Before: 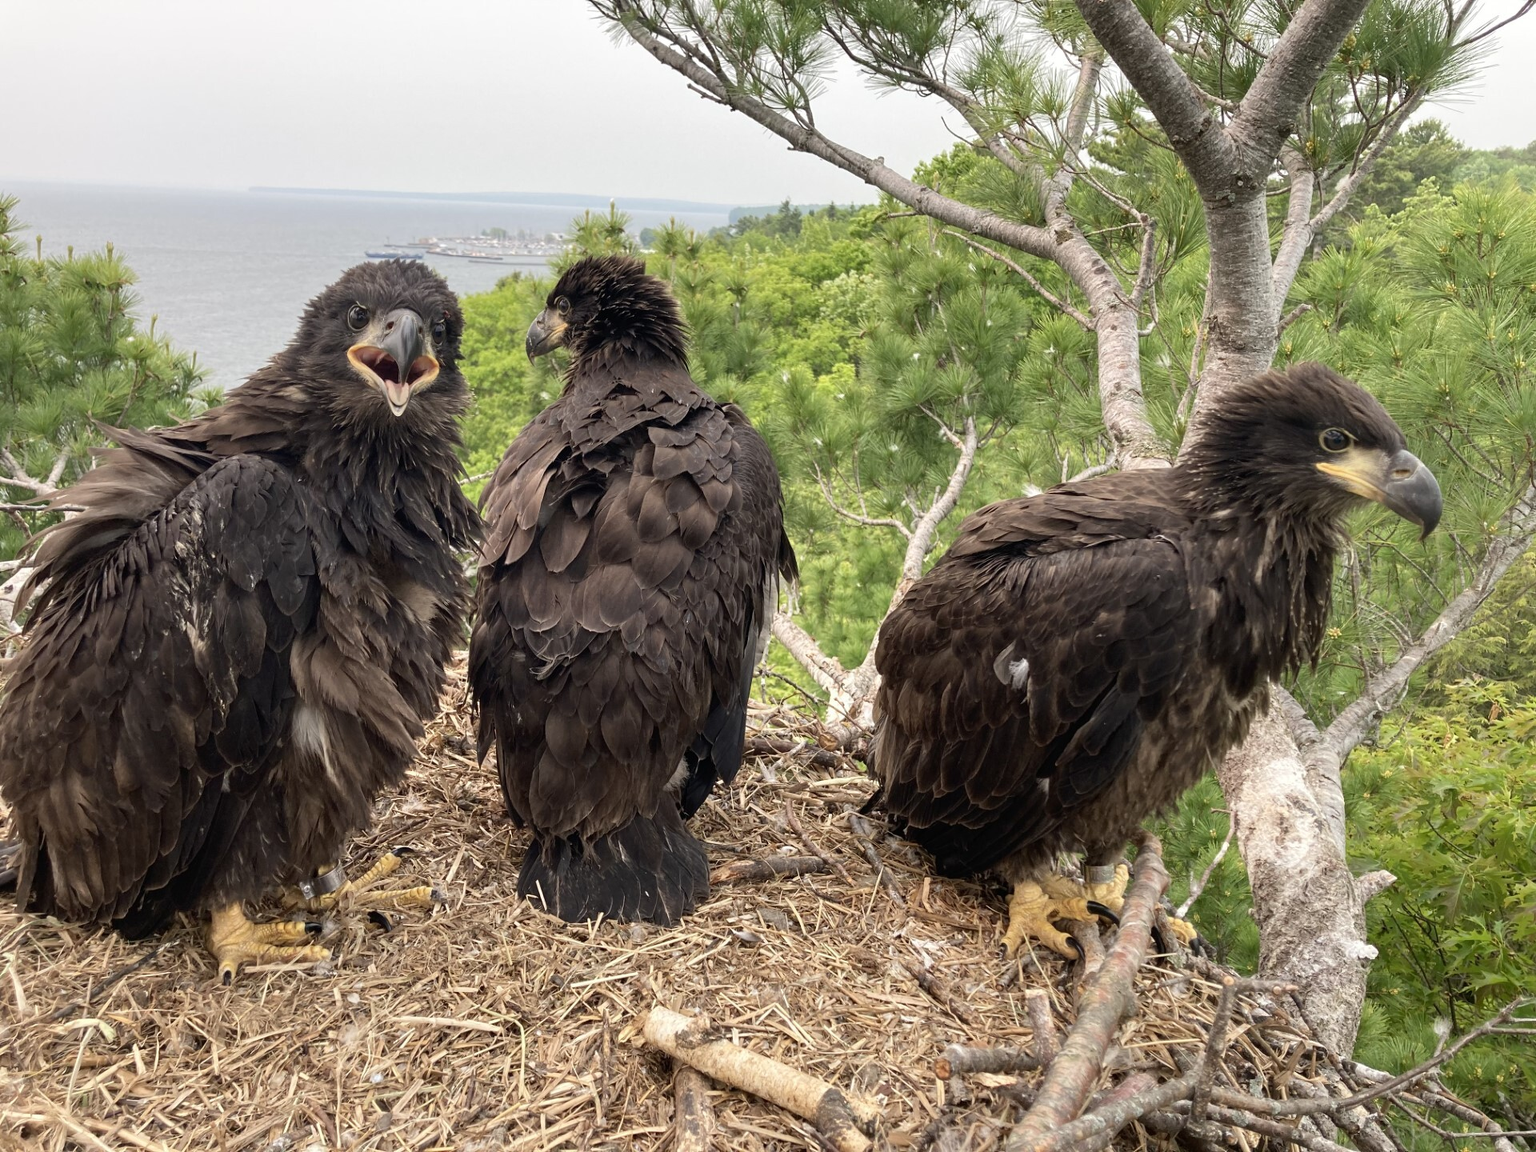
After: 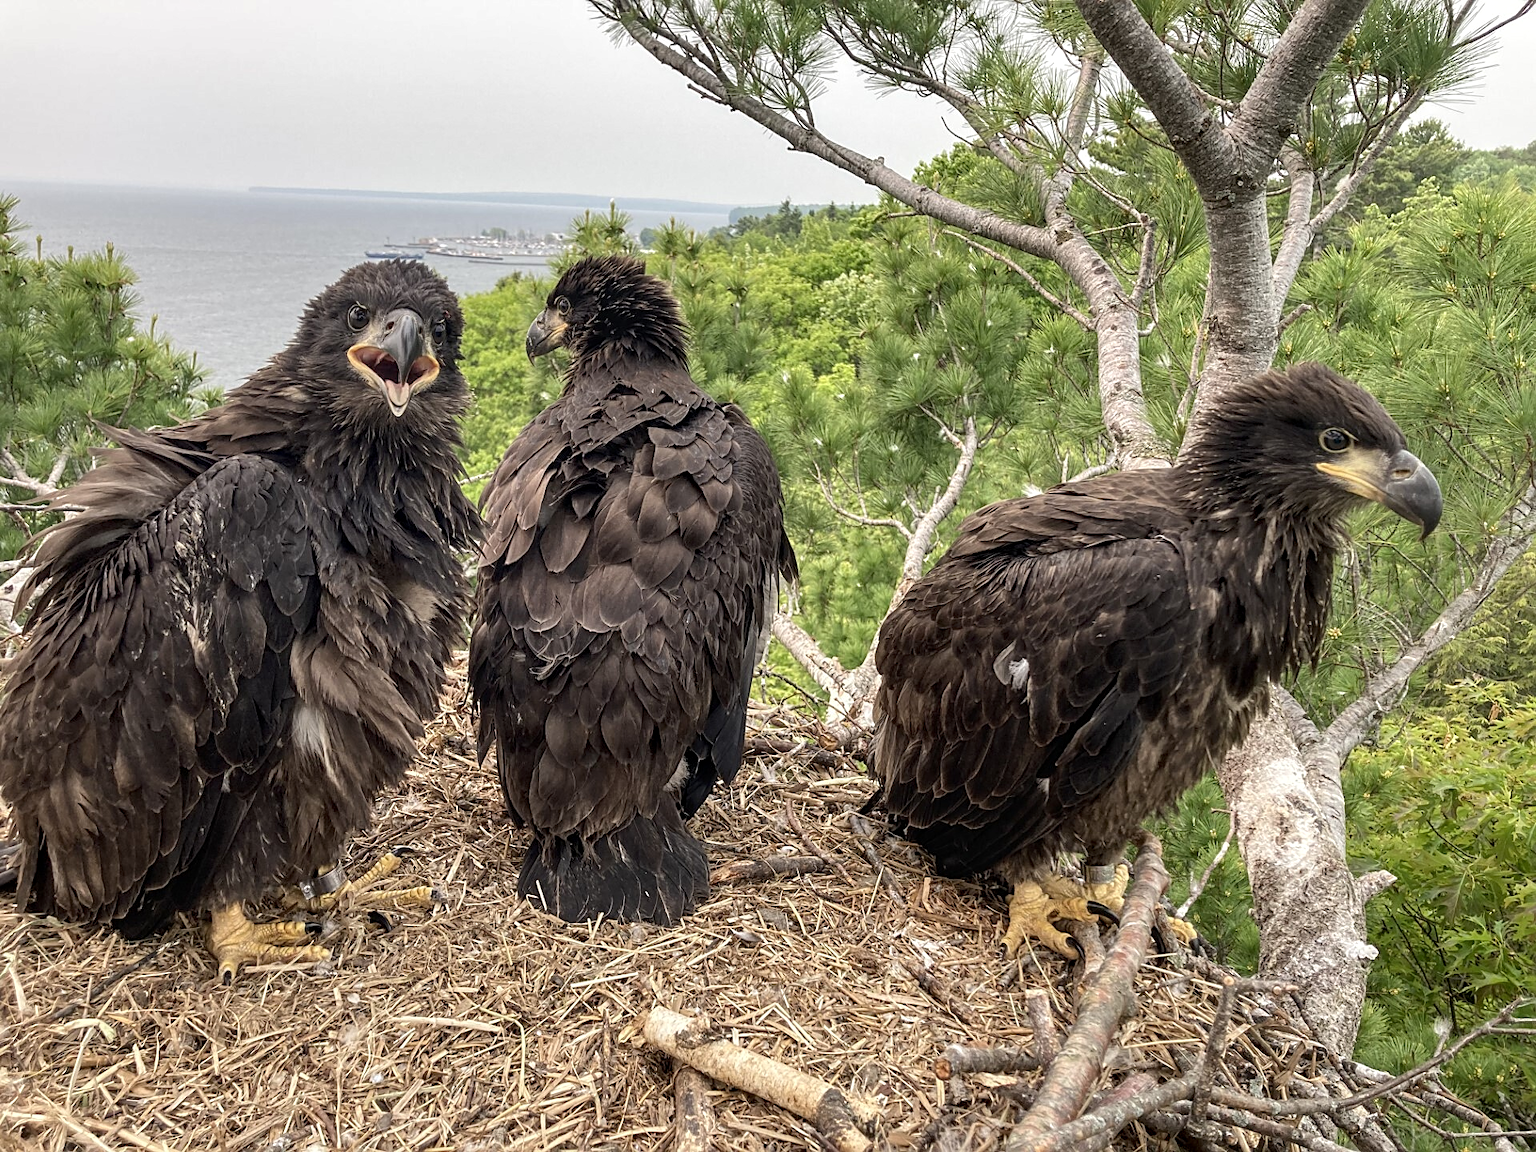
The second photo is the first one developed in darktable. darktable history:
sharpen: amount 0.499
shadows and highlights: shadows 37.28, highlights -28.02, soften with gaussian
local contrast: on, module defaults
